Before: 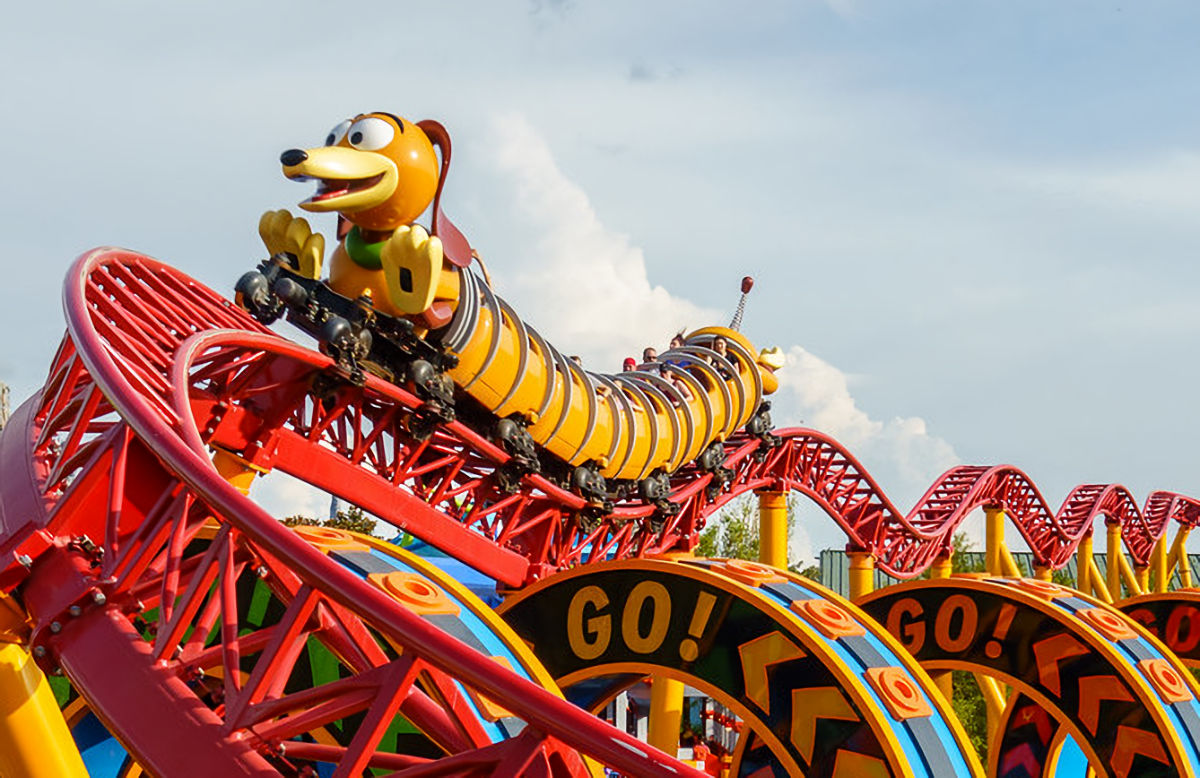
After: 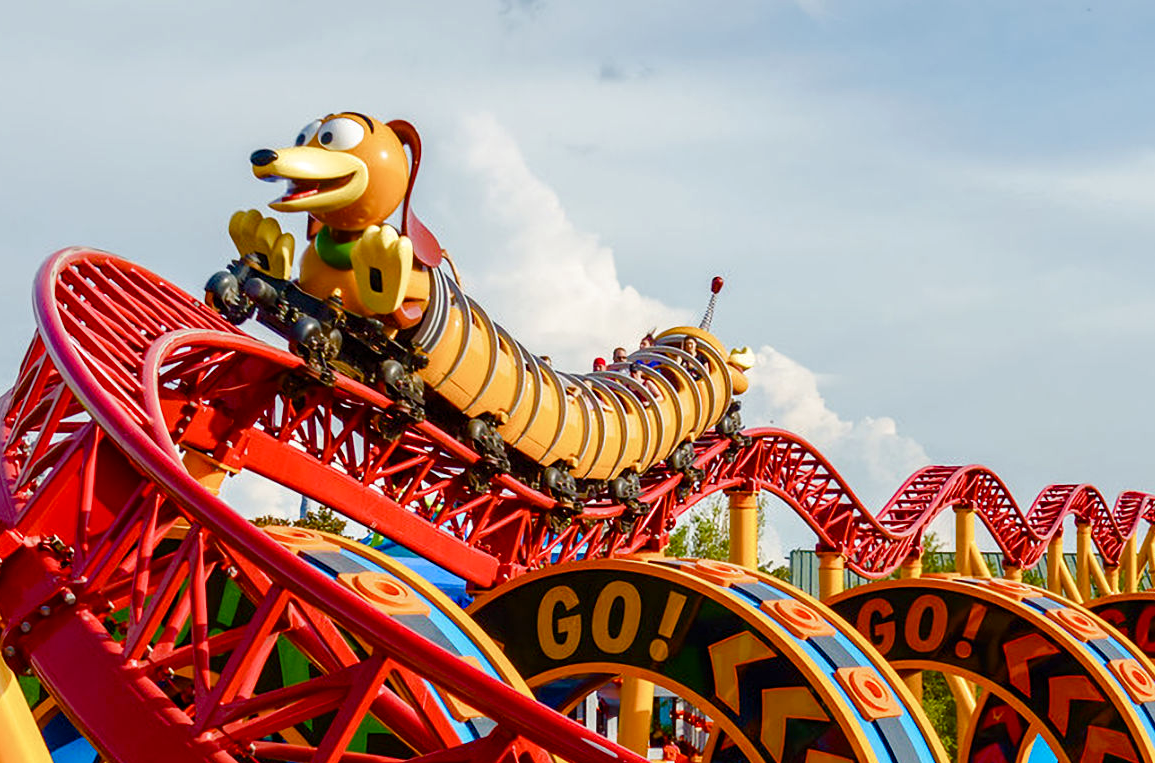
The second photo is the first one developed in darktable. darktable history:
exposure: exposure 0.024 EV, compensate highlight preservation false
color balance rgb: linear chroma grading › shadows 31.501%, linear chroma grading › global chroma -1.977%, linear chroma grading › mid-tones 3.848%, perceptual saturation grading › global saturation 20%, perceptual saturation grading › highlights -49.133%, perceptual saturation grading › shadows 24.152%, global vibrance 20%
crop and rotate: left 2.57%, right 1.141%, bottom 1.865%
haze removal: compatibility mode true, adaptive false
